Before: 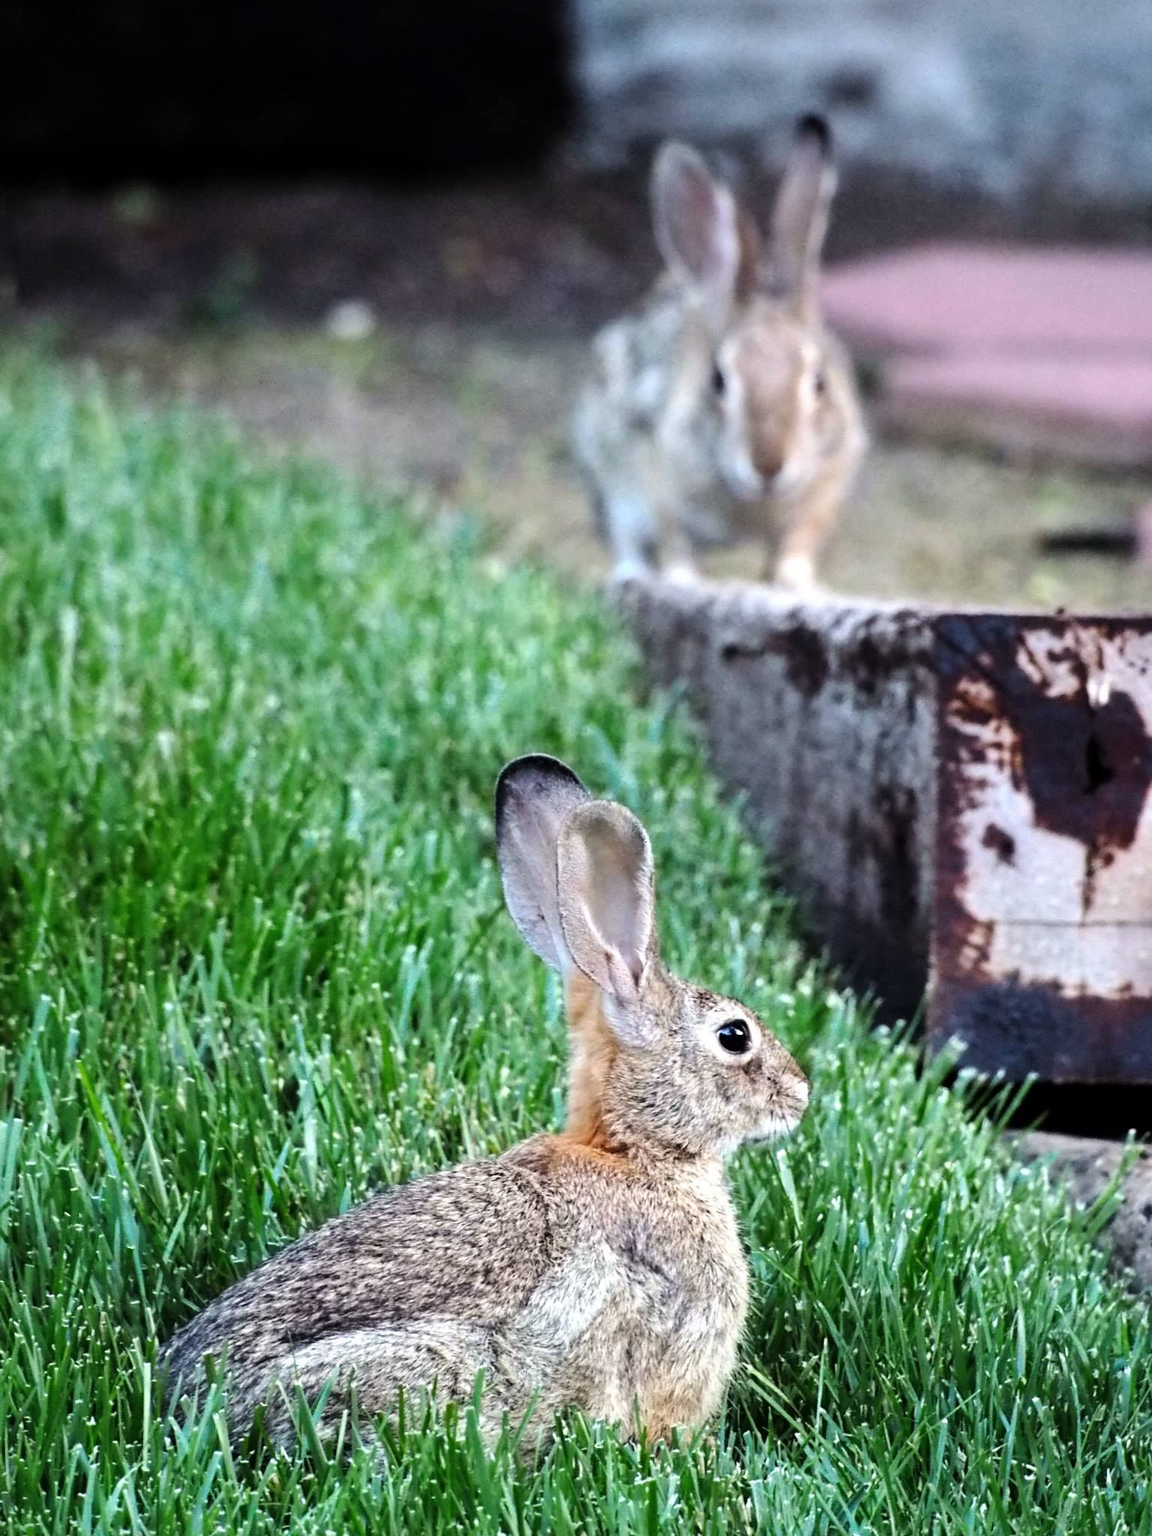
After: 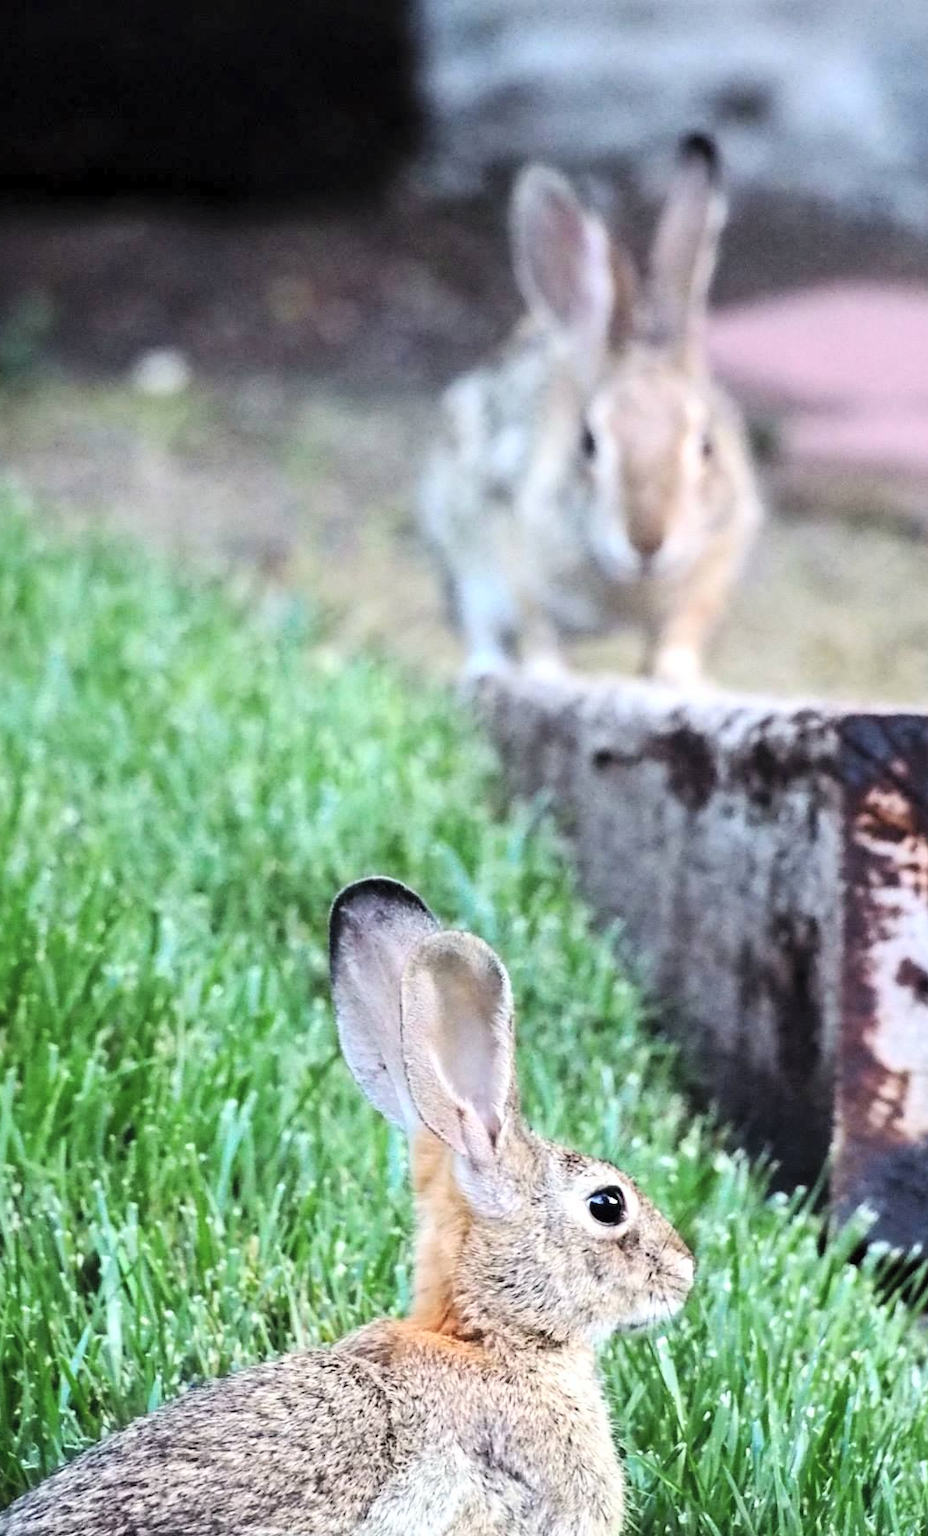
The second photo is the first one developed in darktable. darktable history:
crop: left 18.479%, right 12.2%, bottom 13.971%
contrast brightness saturation: contrast 0.14, brightness 0.21
